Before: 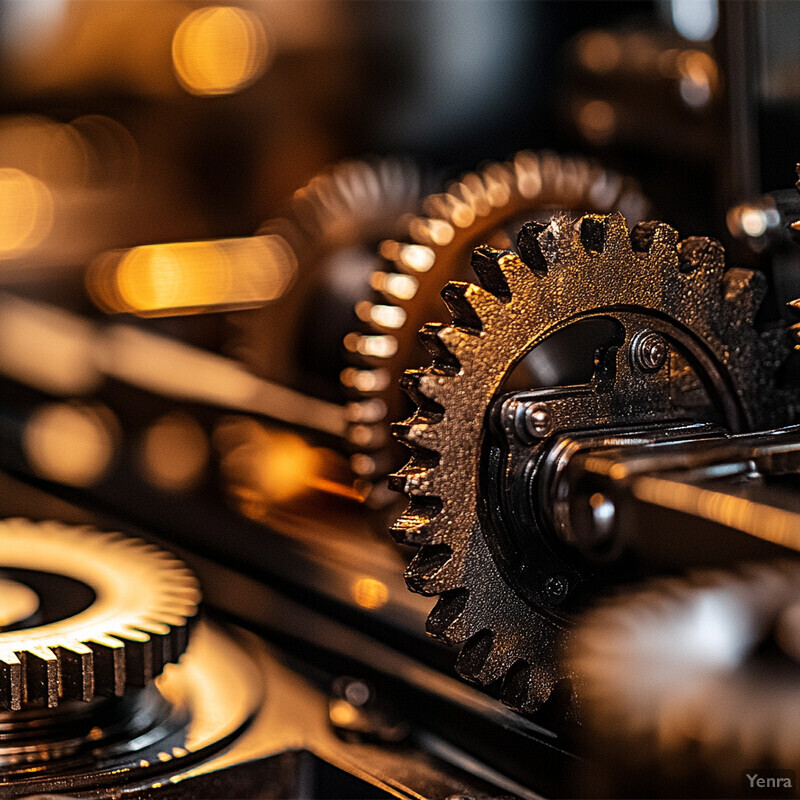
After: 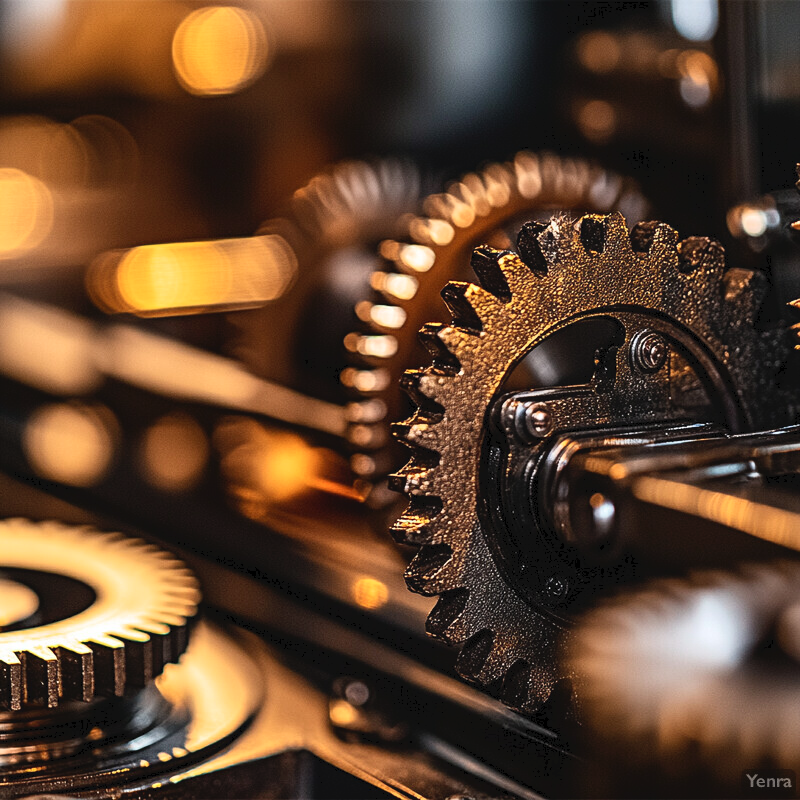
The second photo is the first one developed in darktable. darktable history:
tone curve: curves: ch0 [(0, 0) (0.003, 0.045) (0.011, 0.051) (0.025, 0.057) (0.044, 0.074) (0.069, 0.096) (0.1, 0.125) (0.136, 0.16) (0.177, 0.201) (0.224, 0.242) (0.277, 0.299) (0.335, 0.362) (0.399, 0.432) (0.468, 0.512) (0.543, 0.601) (0.623, 0.691) (0.709, 0.786) (0.801, 0.876) (0.898, 0.927) (1, 1)], color space Lab, independent channels, preserve colors none
